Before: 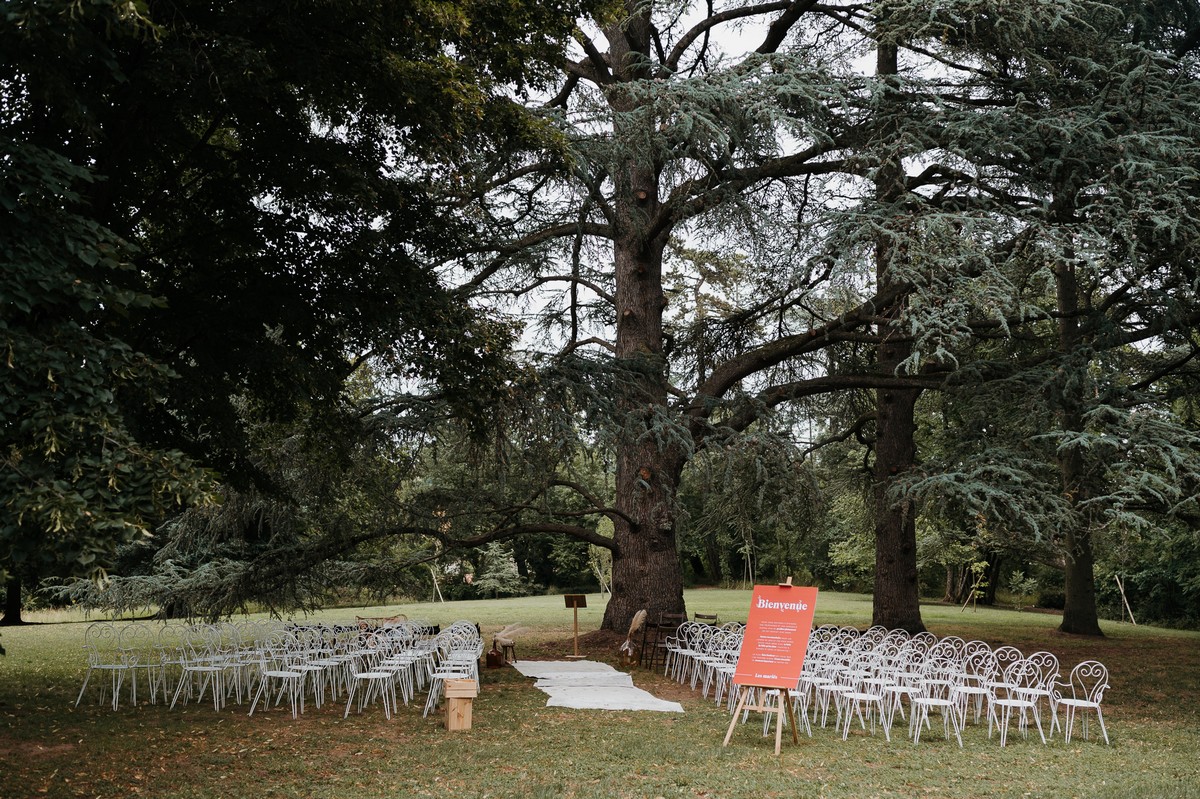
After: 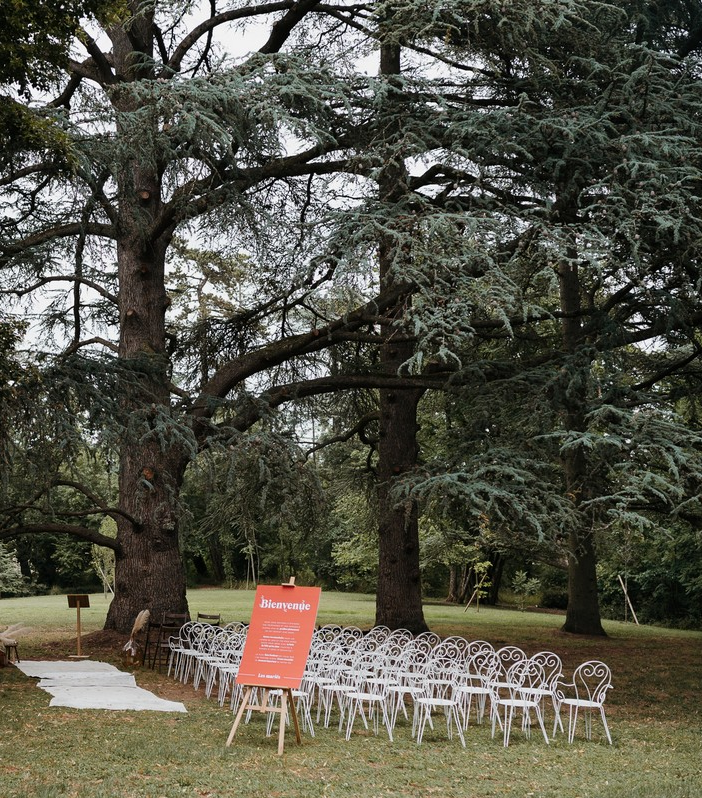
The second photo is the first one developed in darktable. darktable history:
crop: left 41.485%
